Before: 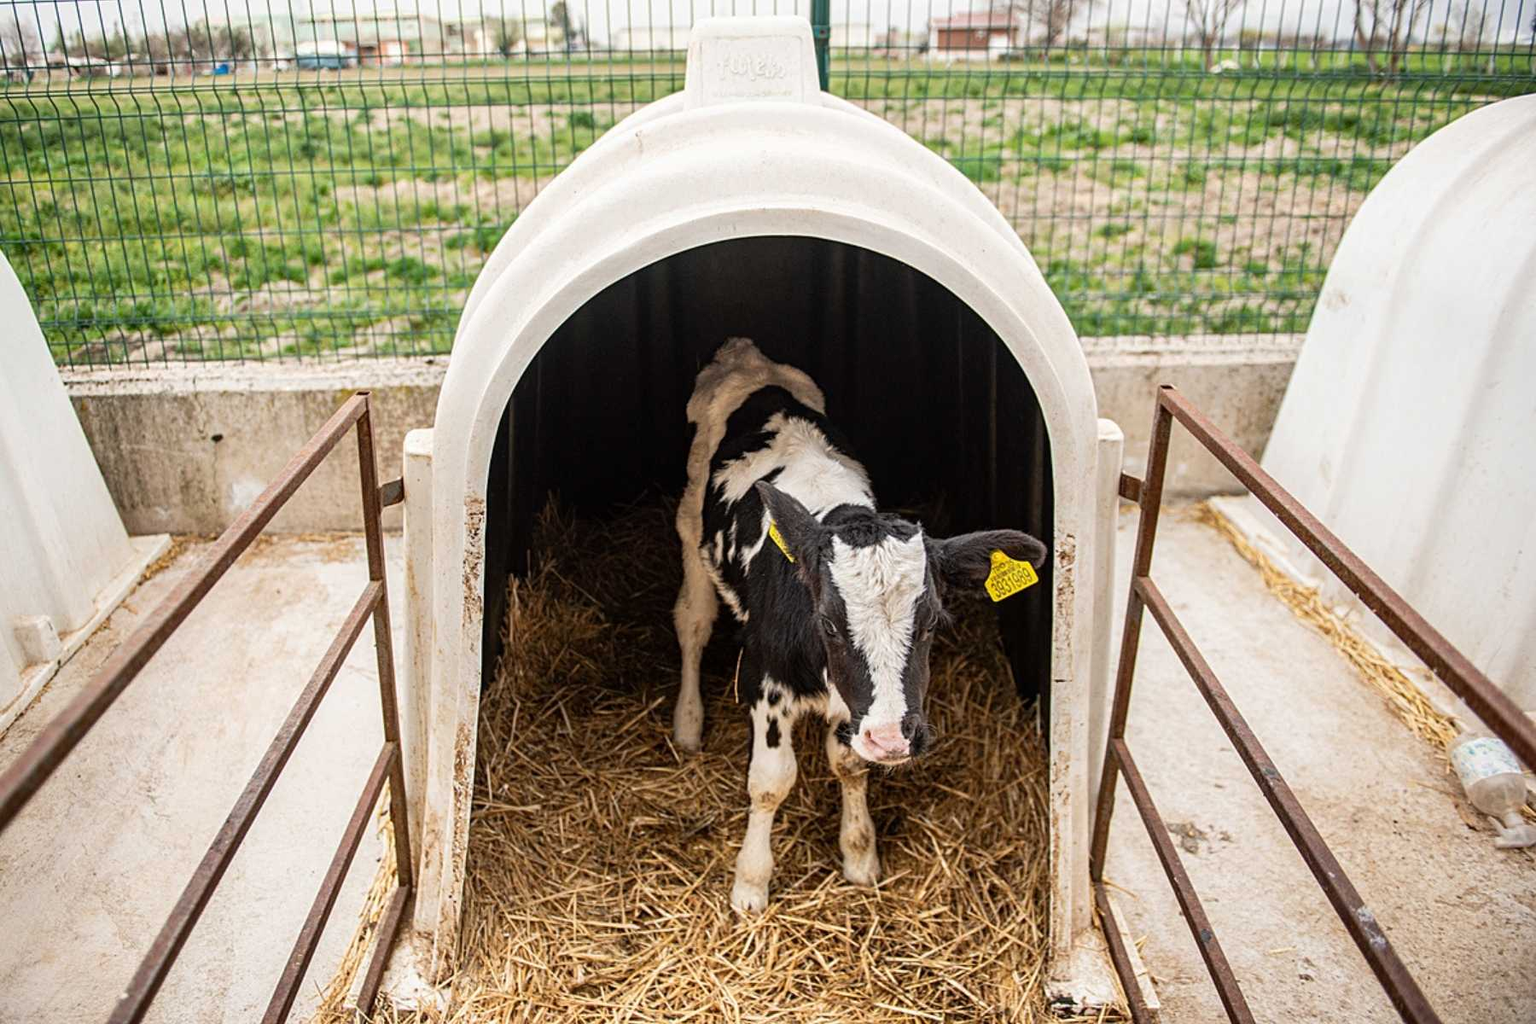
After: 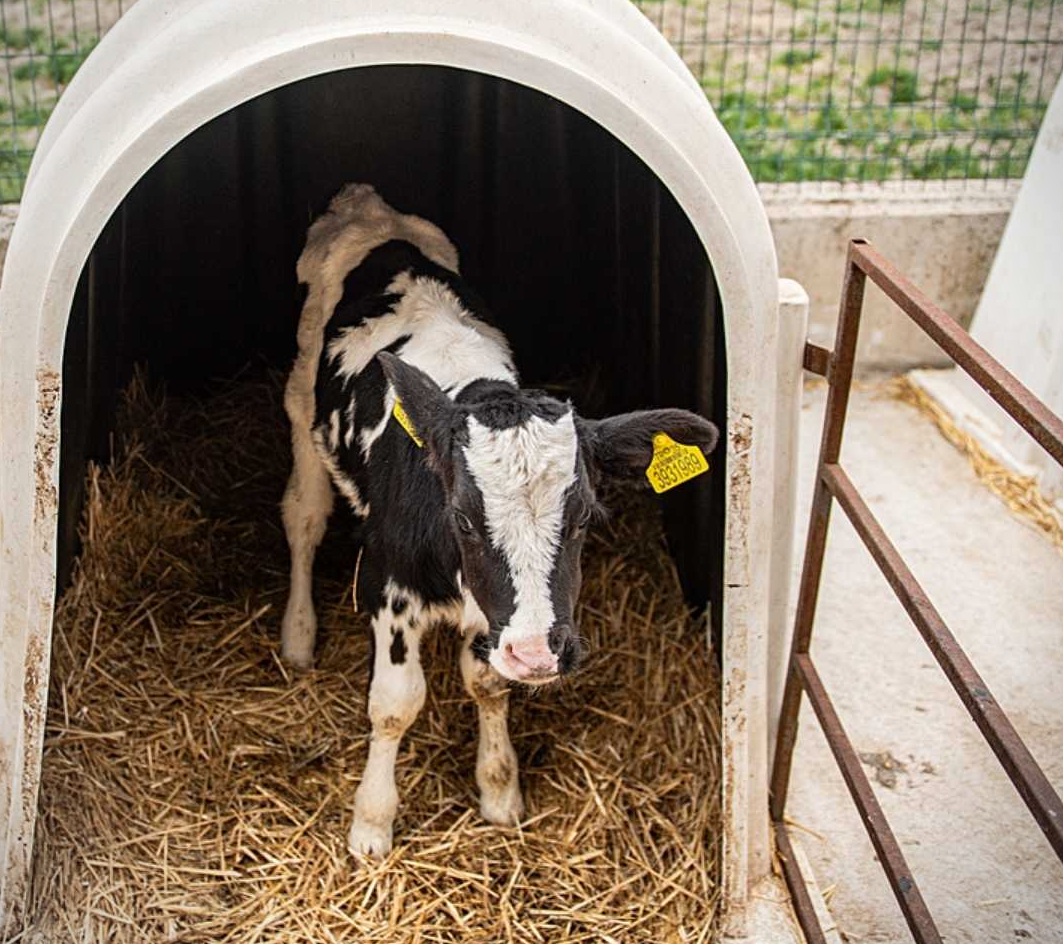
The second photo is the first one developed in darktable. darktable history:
crop and rotate: left 28.256%, top 17.734%, right 12.656%, bottom 3.573%
vignetting: fall-off start 91.19%
